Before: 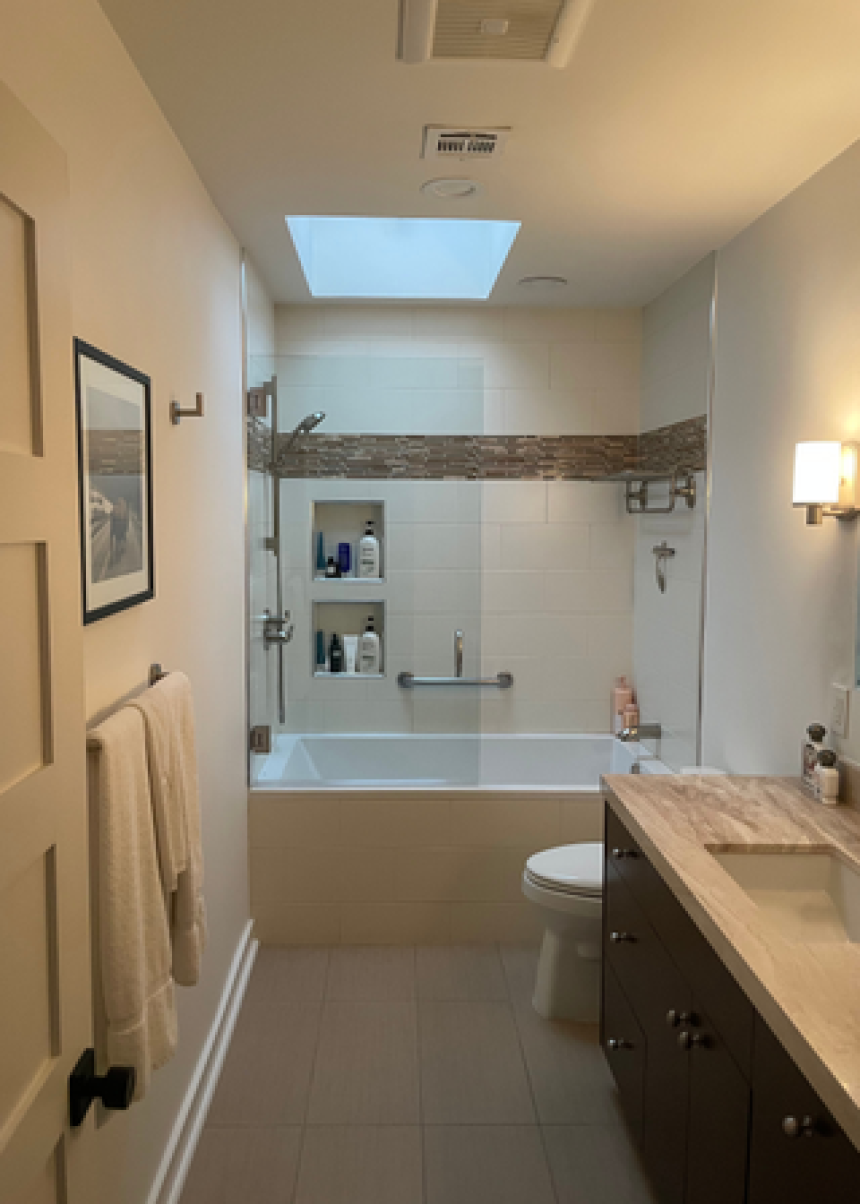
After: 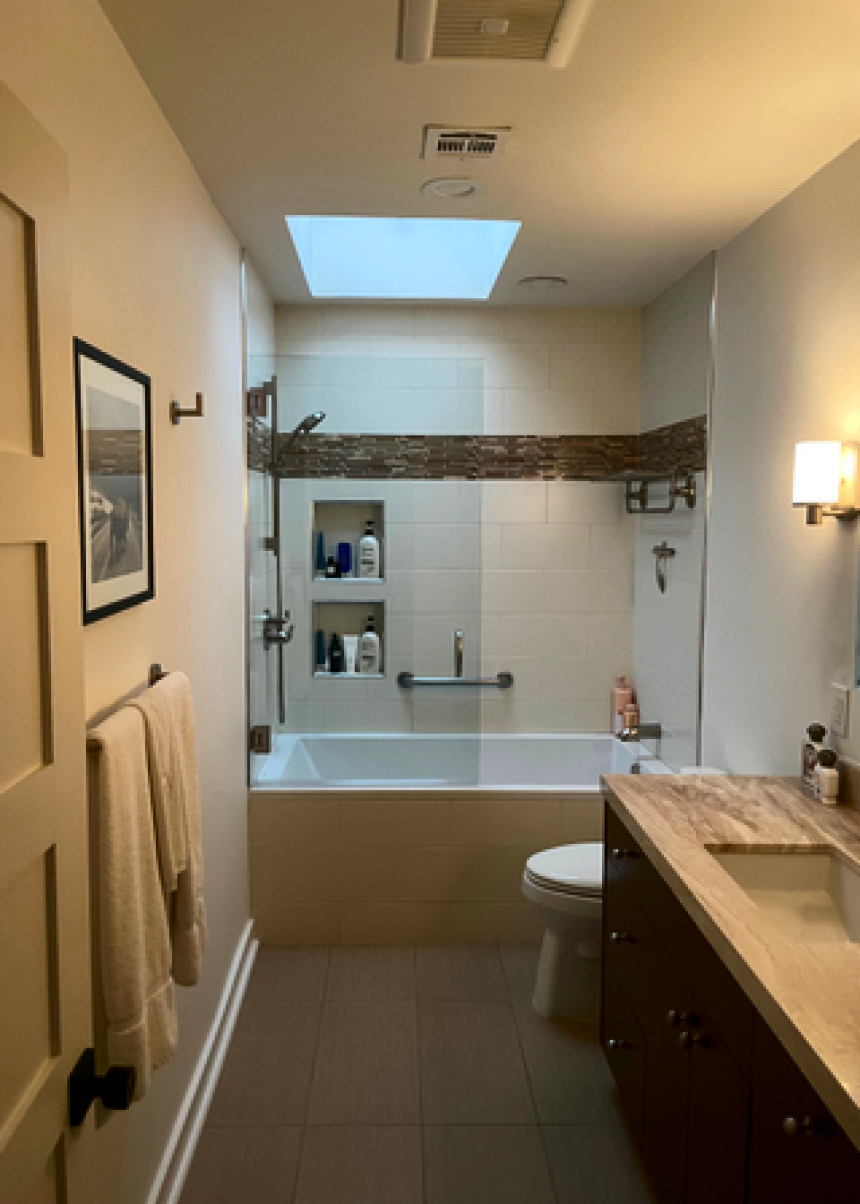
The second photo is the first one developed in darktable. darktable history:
contrast brightness saturation: contrast 0.212, brightness -0.109, saturation 0.213
